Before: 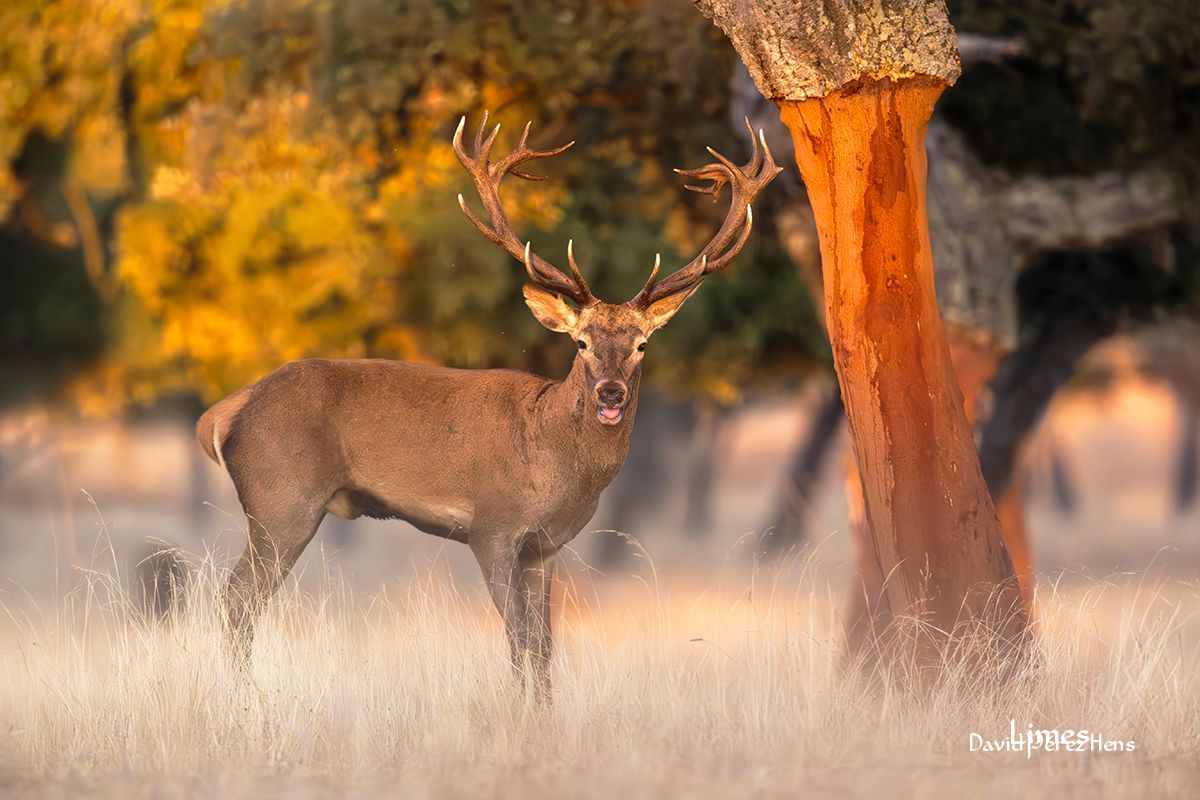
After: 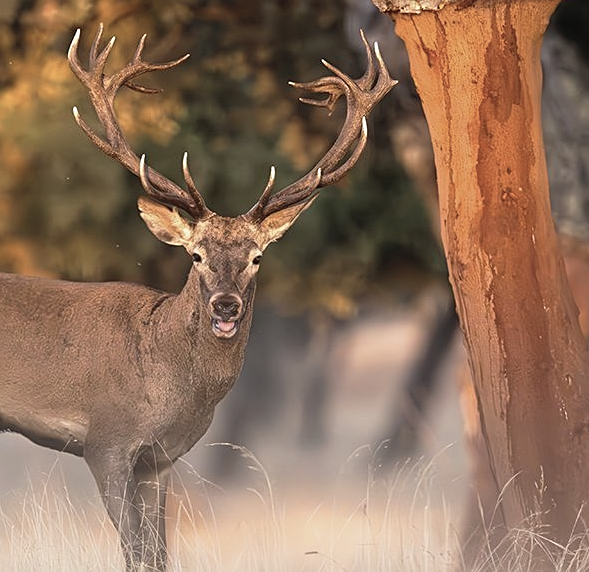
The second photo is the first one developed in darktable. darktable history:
crop: left 32.093%, top 10.948%, right 18.779%, bottom 17.448%
contrast brightness saturation: contrast -0.05, saturation -0.399
sharpen: on, module defaults
